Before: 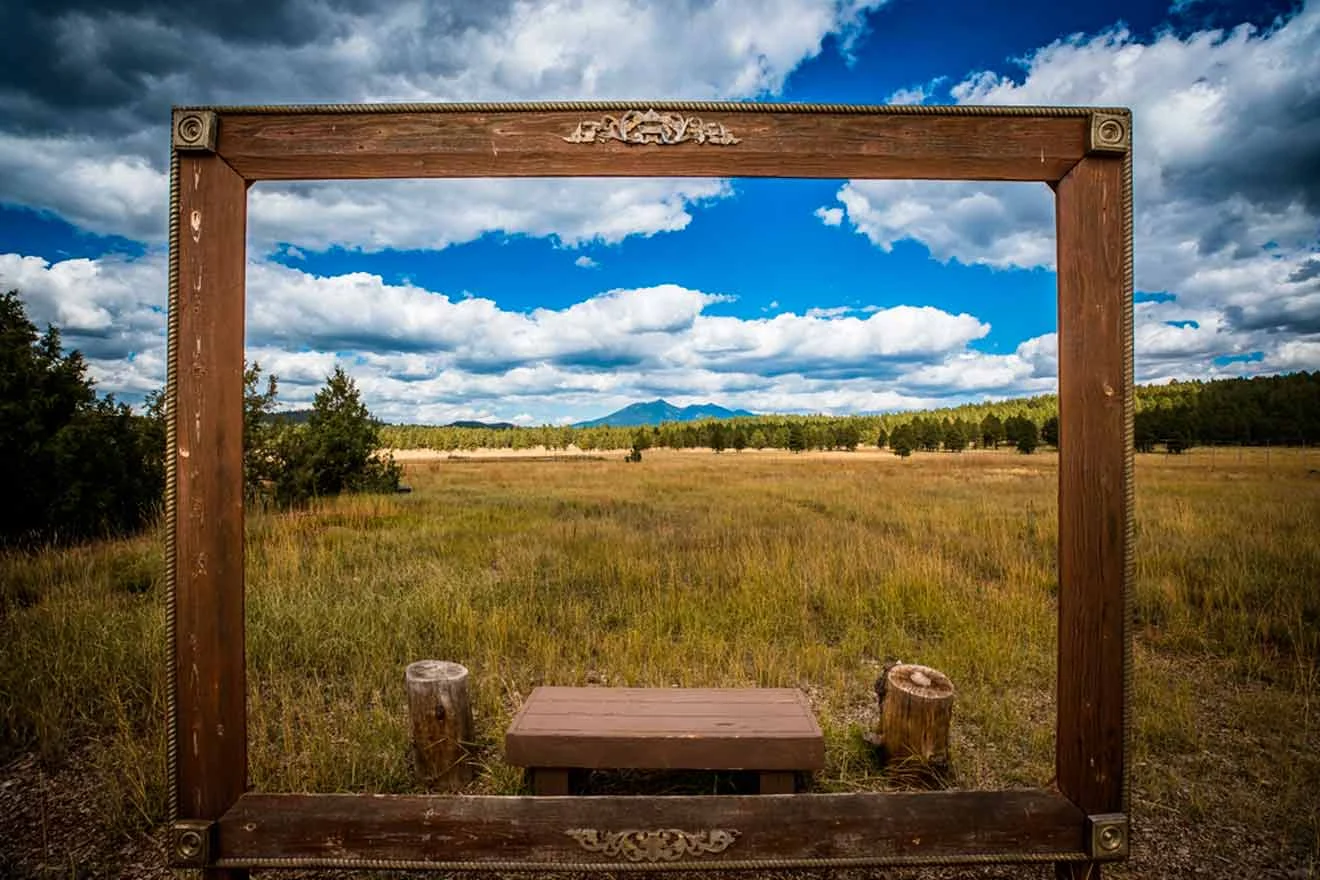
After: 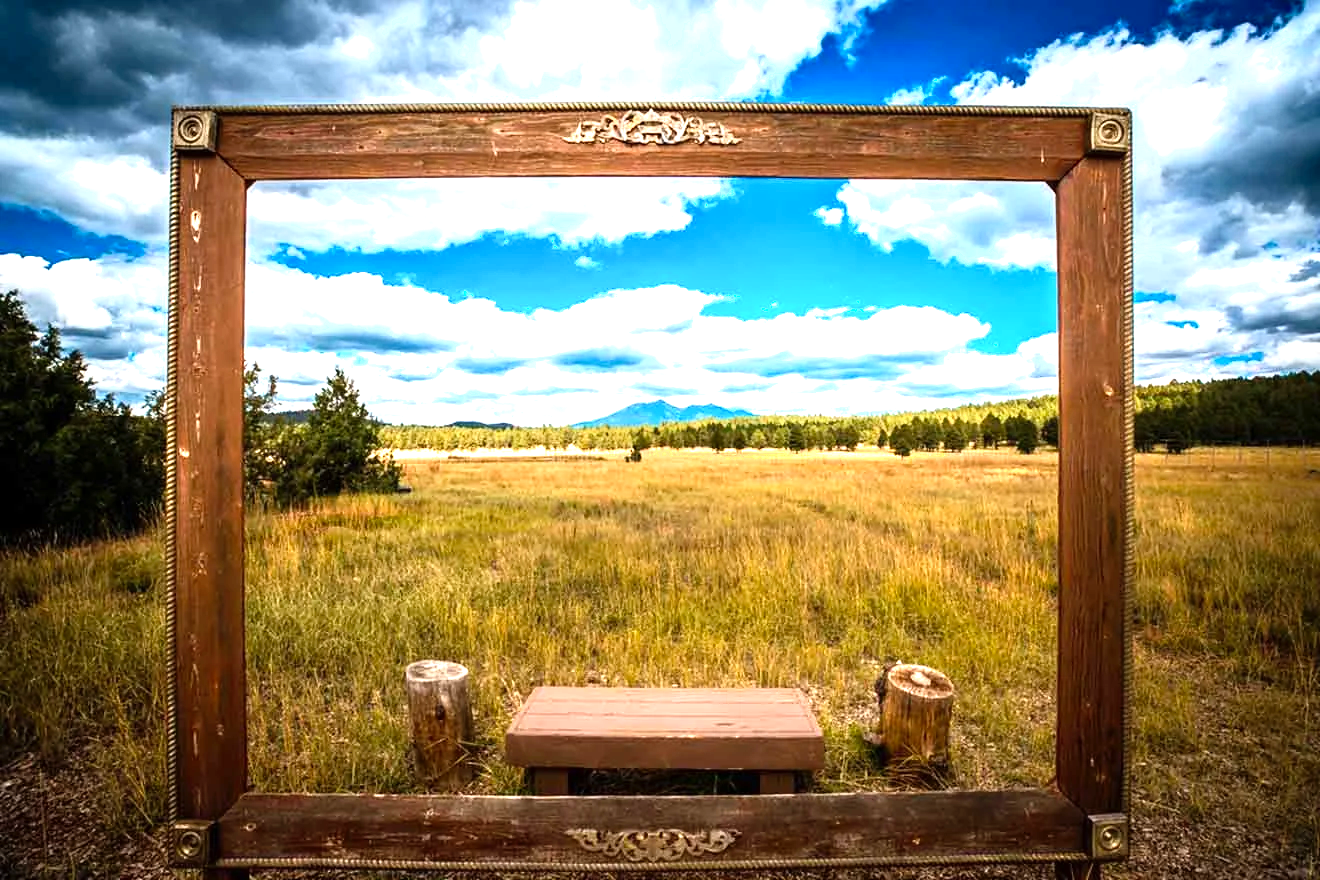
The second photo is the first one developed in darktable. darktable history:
shadows and highlights: shadows 0, highlights 40
levels: levels [0, 0.352, 0.703]
